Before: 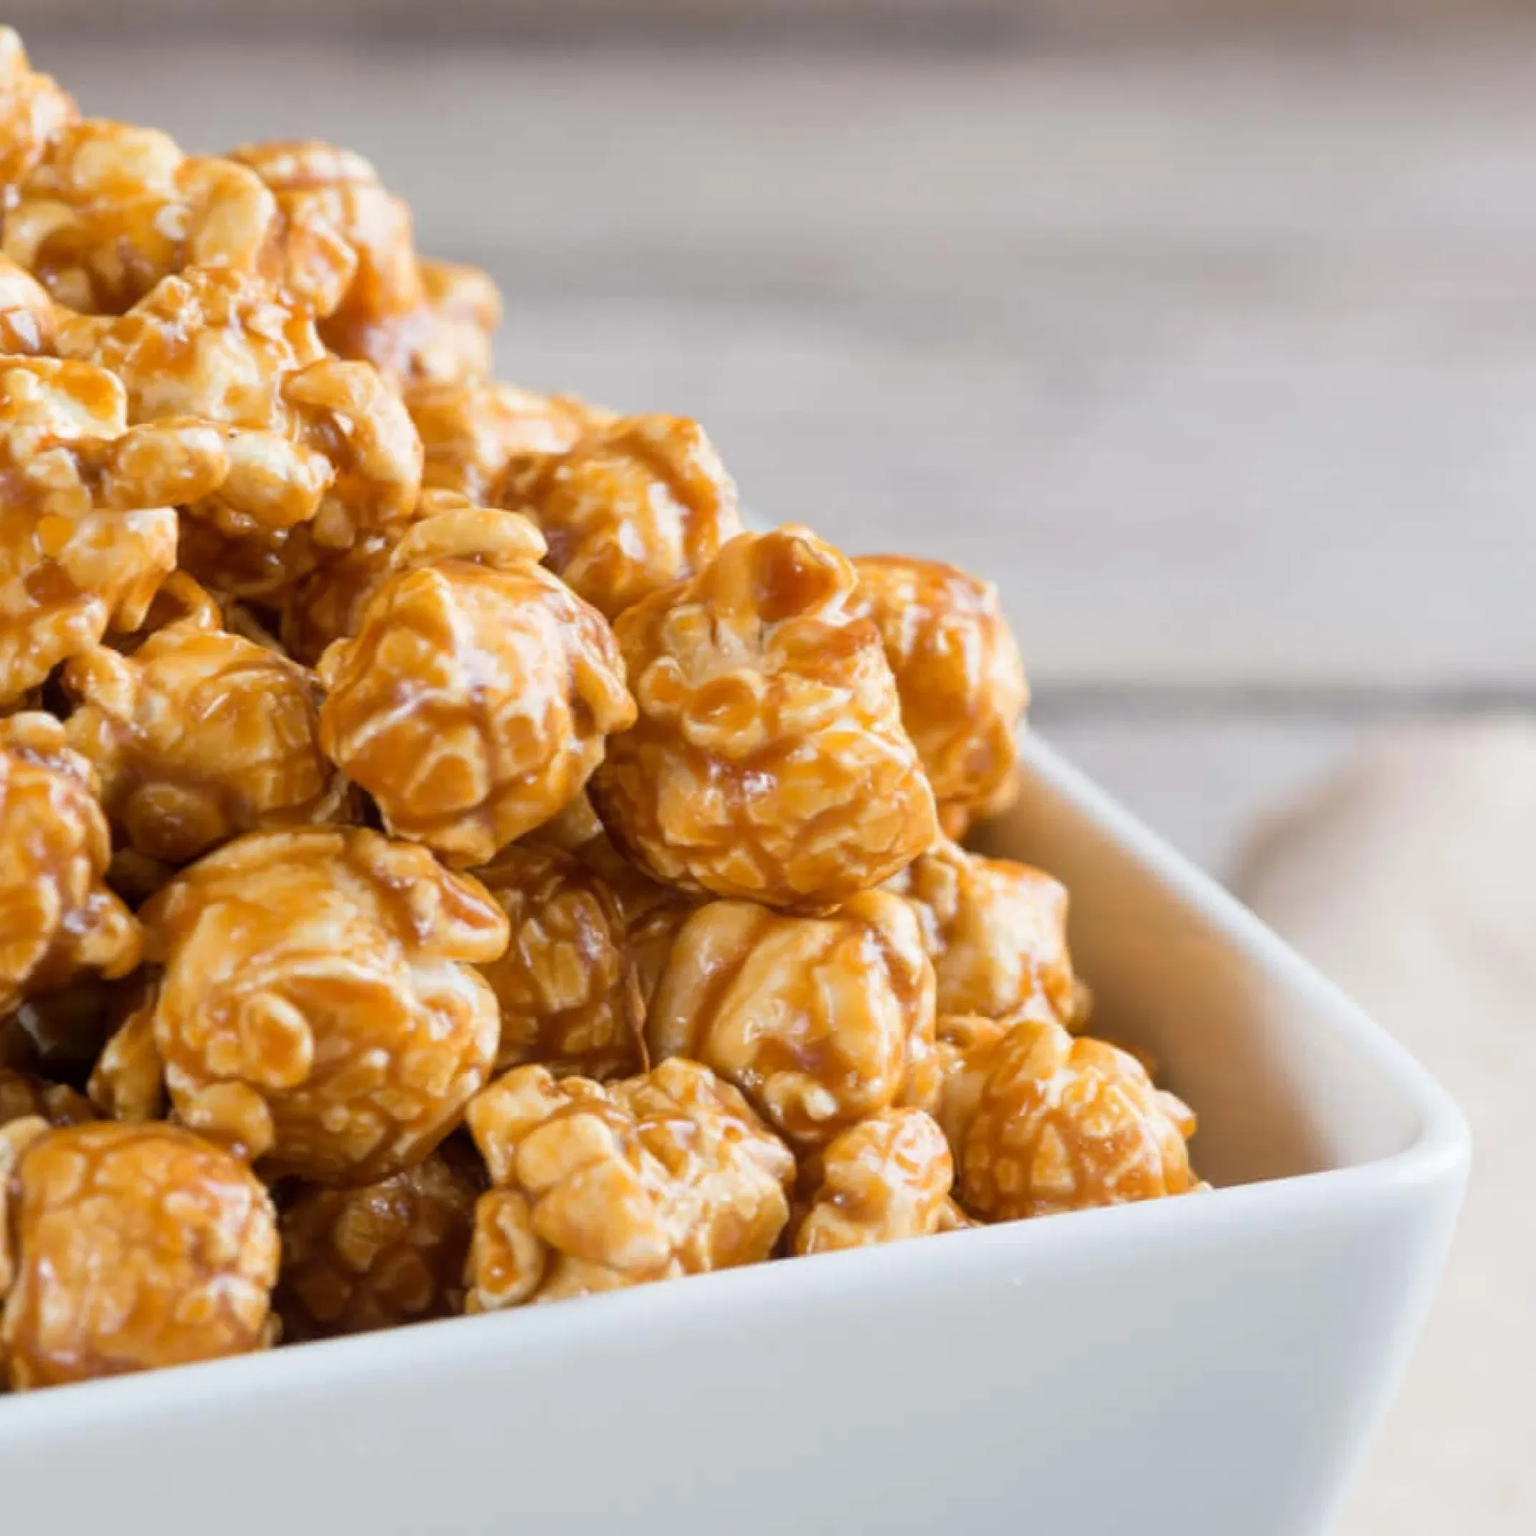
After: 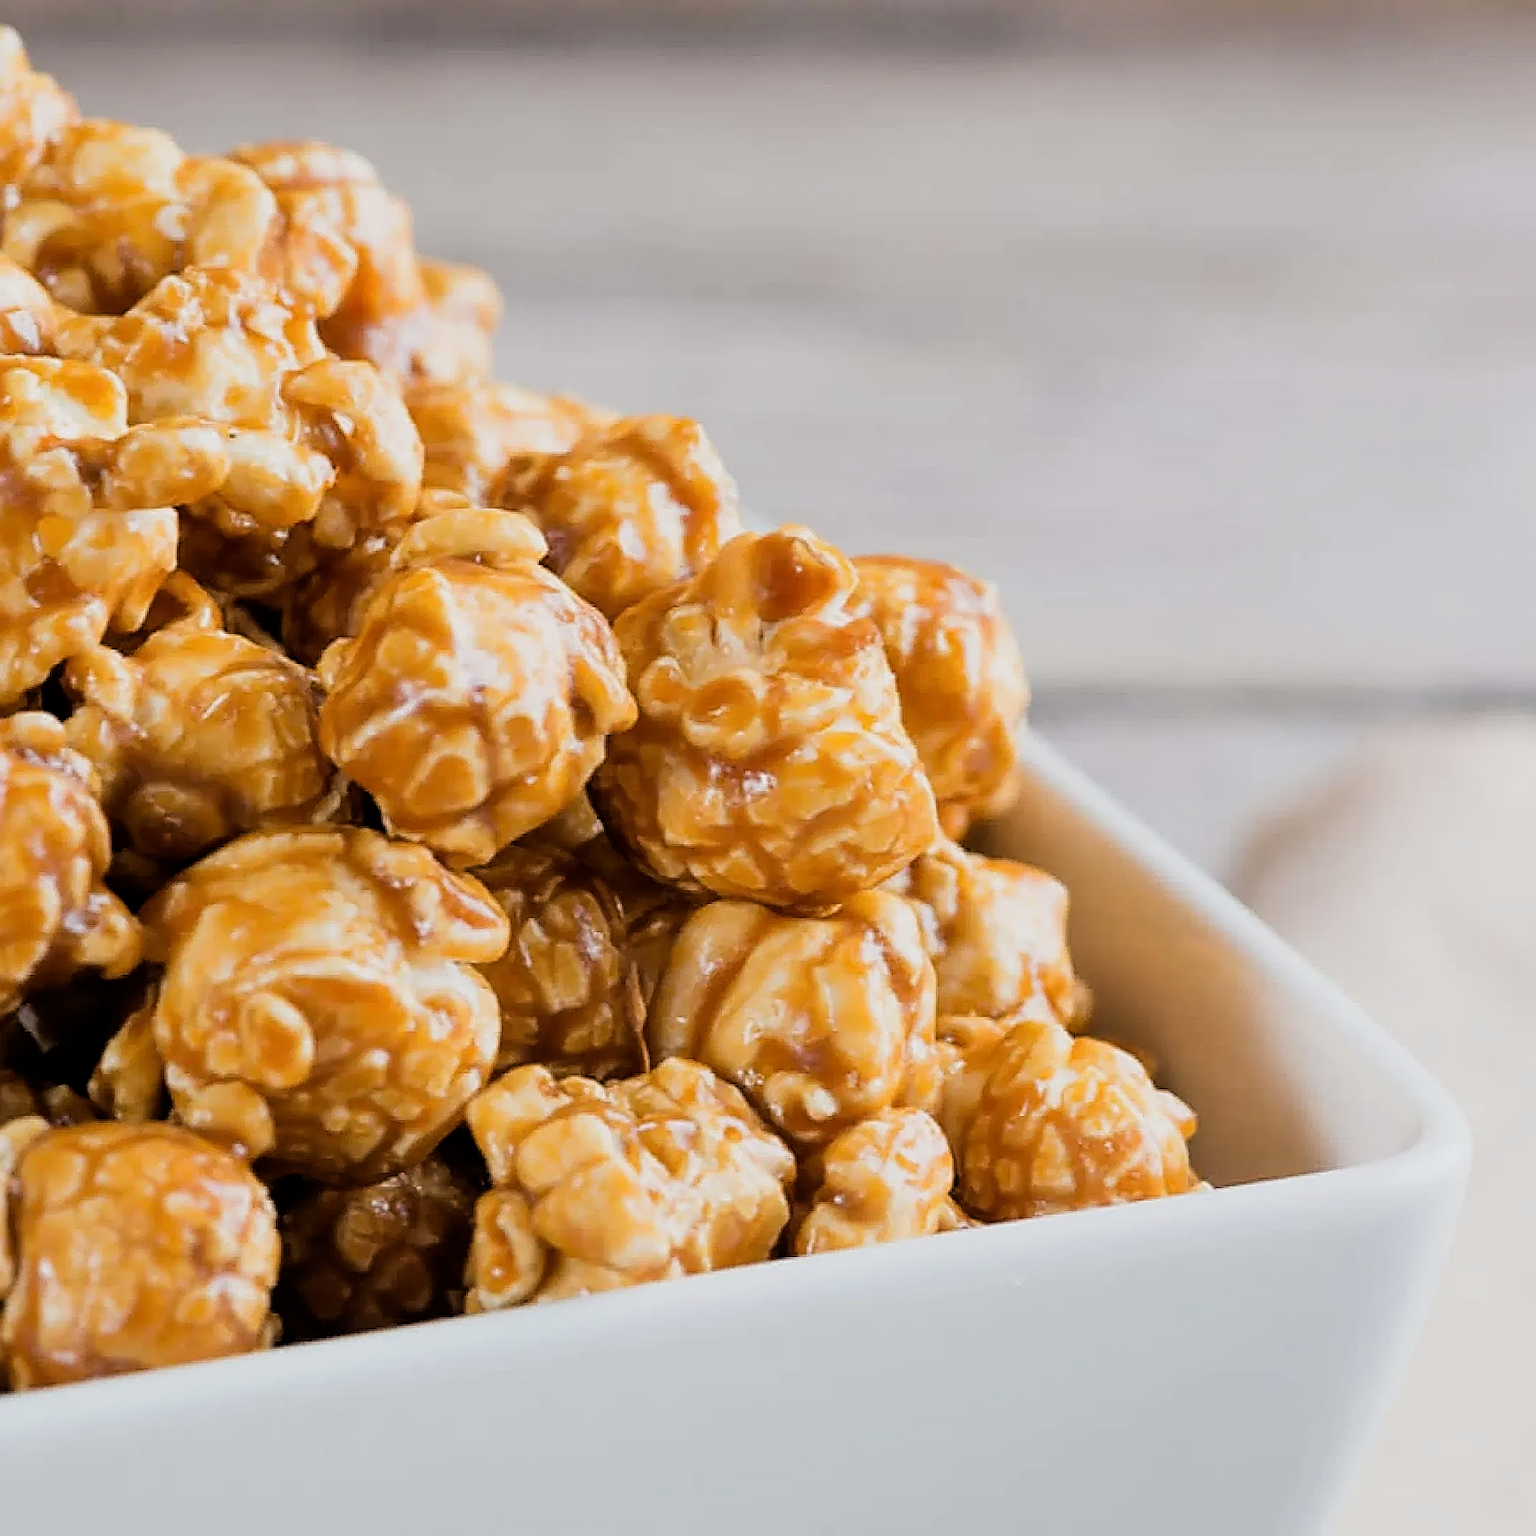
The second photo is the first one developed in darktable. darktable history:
sharpen: amount 2
filmic rgb: black relative exposure -5 EV, white relative exposure 3.5 EV, hardness 3.19, contrast 1.2, highlights saturation mix -50%
